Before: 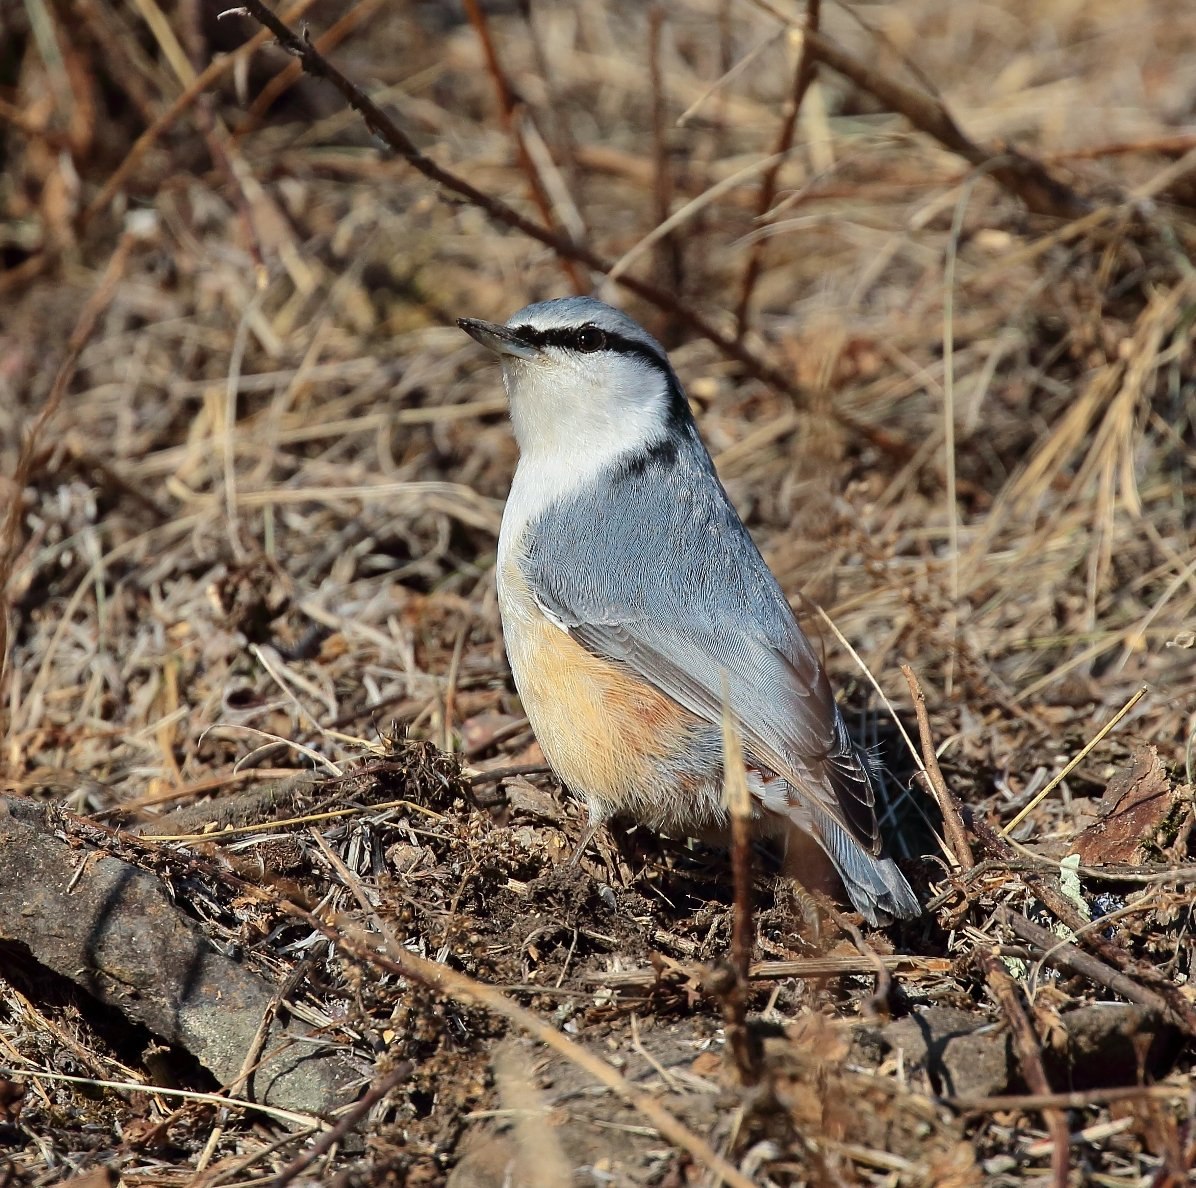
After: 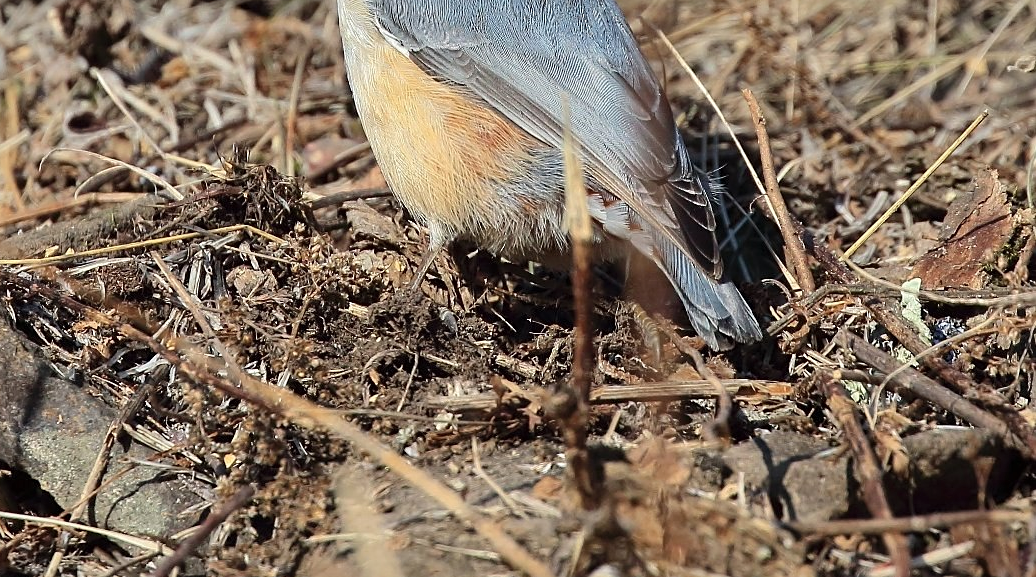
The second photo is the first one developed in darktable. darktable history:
vignetting: fall-off start 97.58%, fall-off radius 99.08%, width/height ratio 1.362, unbound false
crop and rotate: left 13.323%, top 48.562%, bottom 2.845%
sharpen: amount 0.207
contrast brightness saturation: contrast 0.051, brightness 0.066, saturation 0.01
